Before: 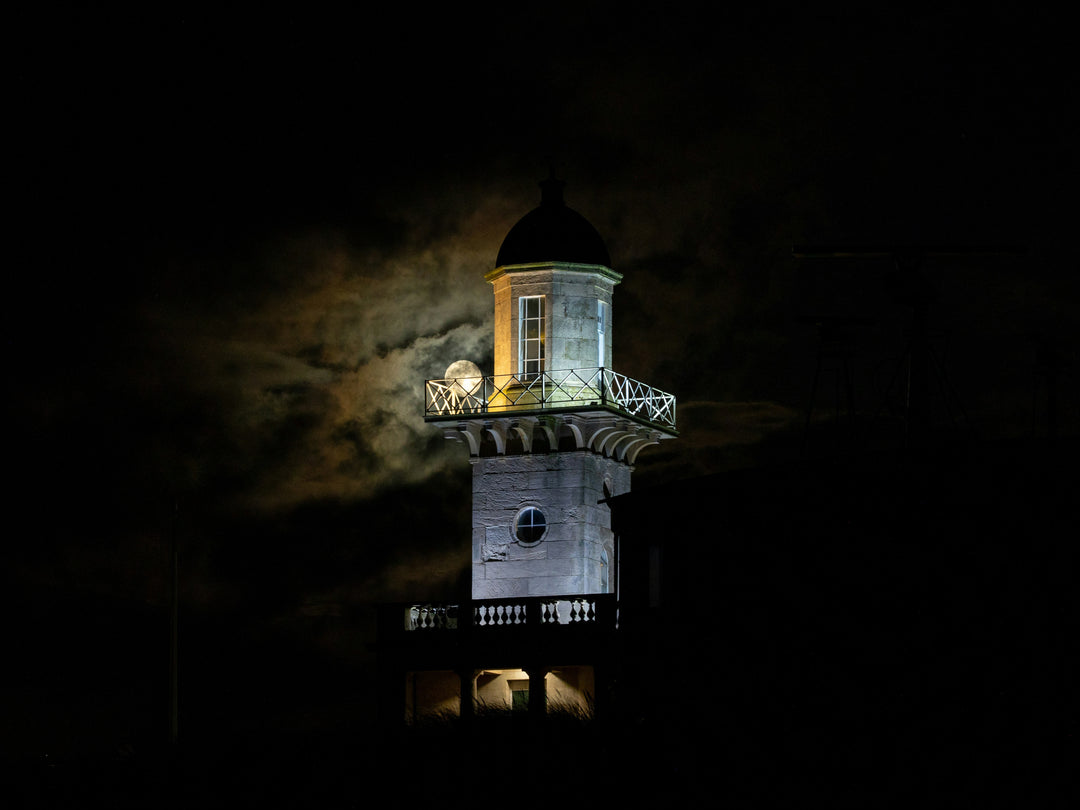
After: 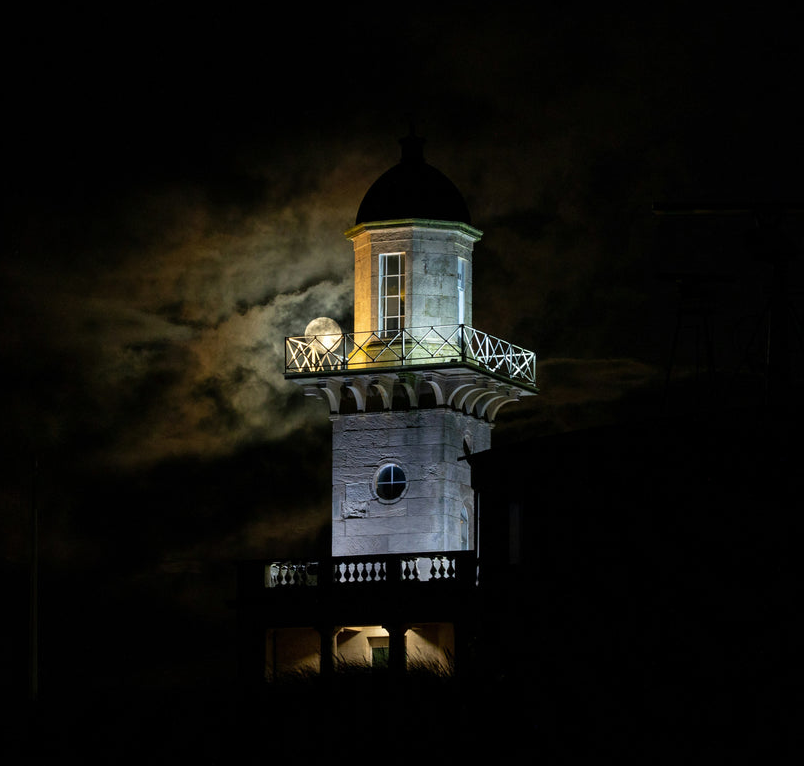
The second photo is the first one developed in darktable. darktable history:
crop and rotate: left 12.973%, top 5.426%, right 12.546%
